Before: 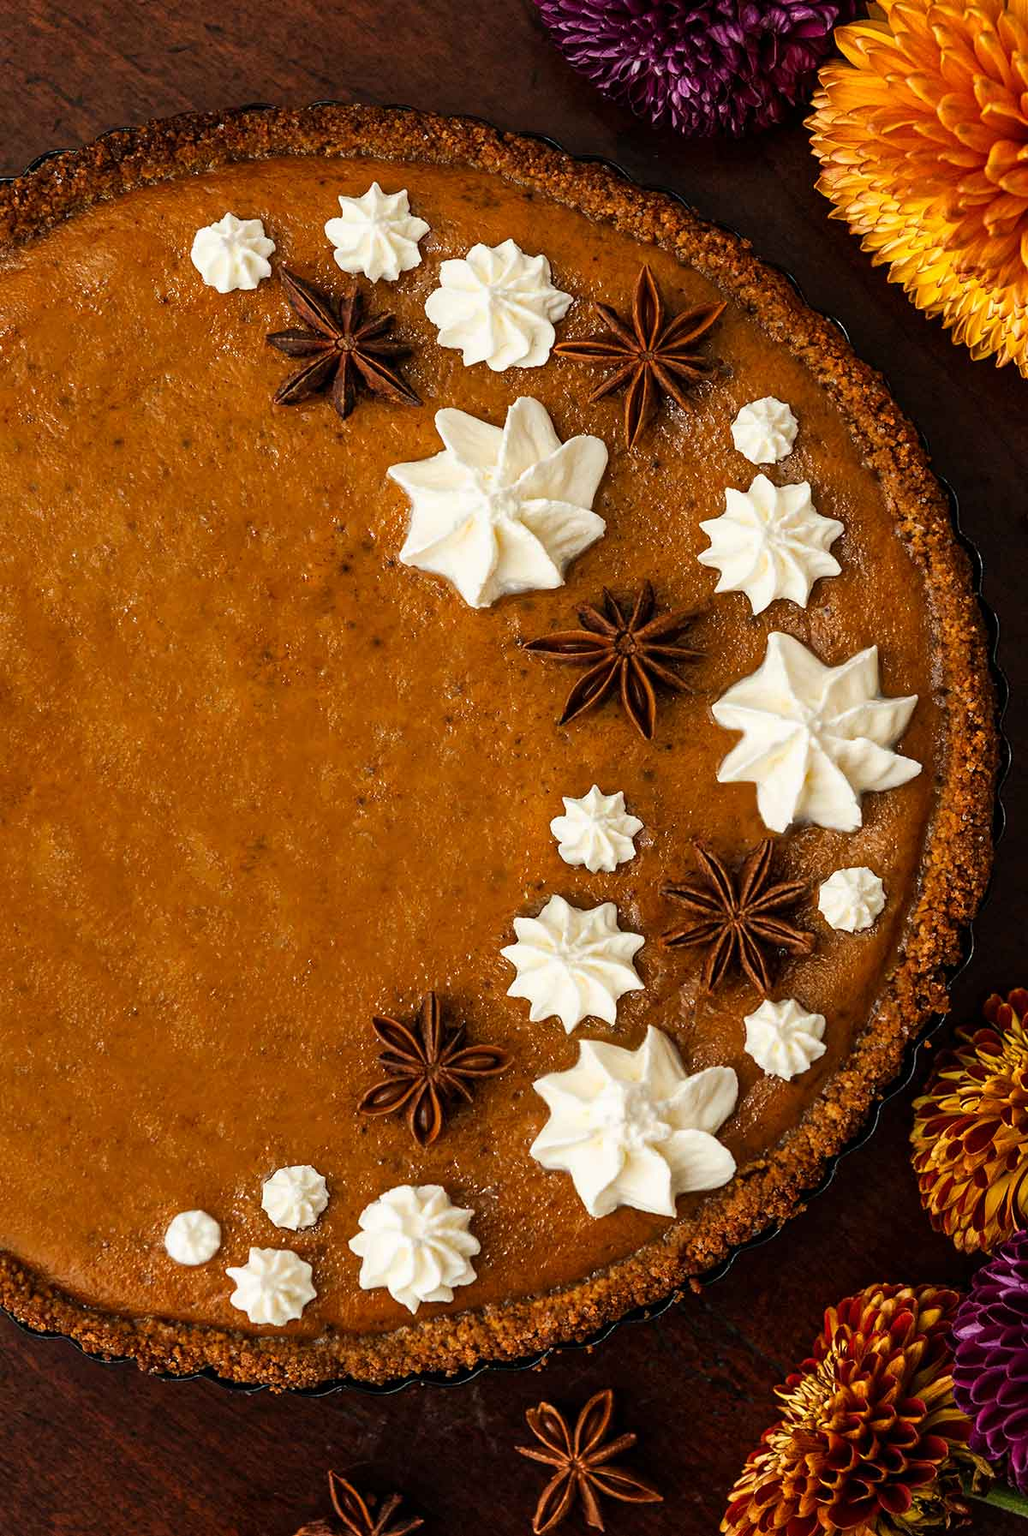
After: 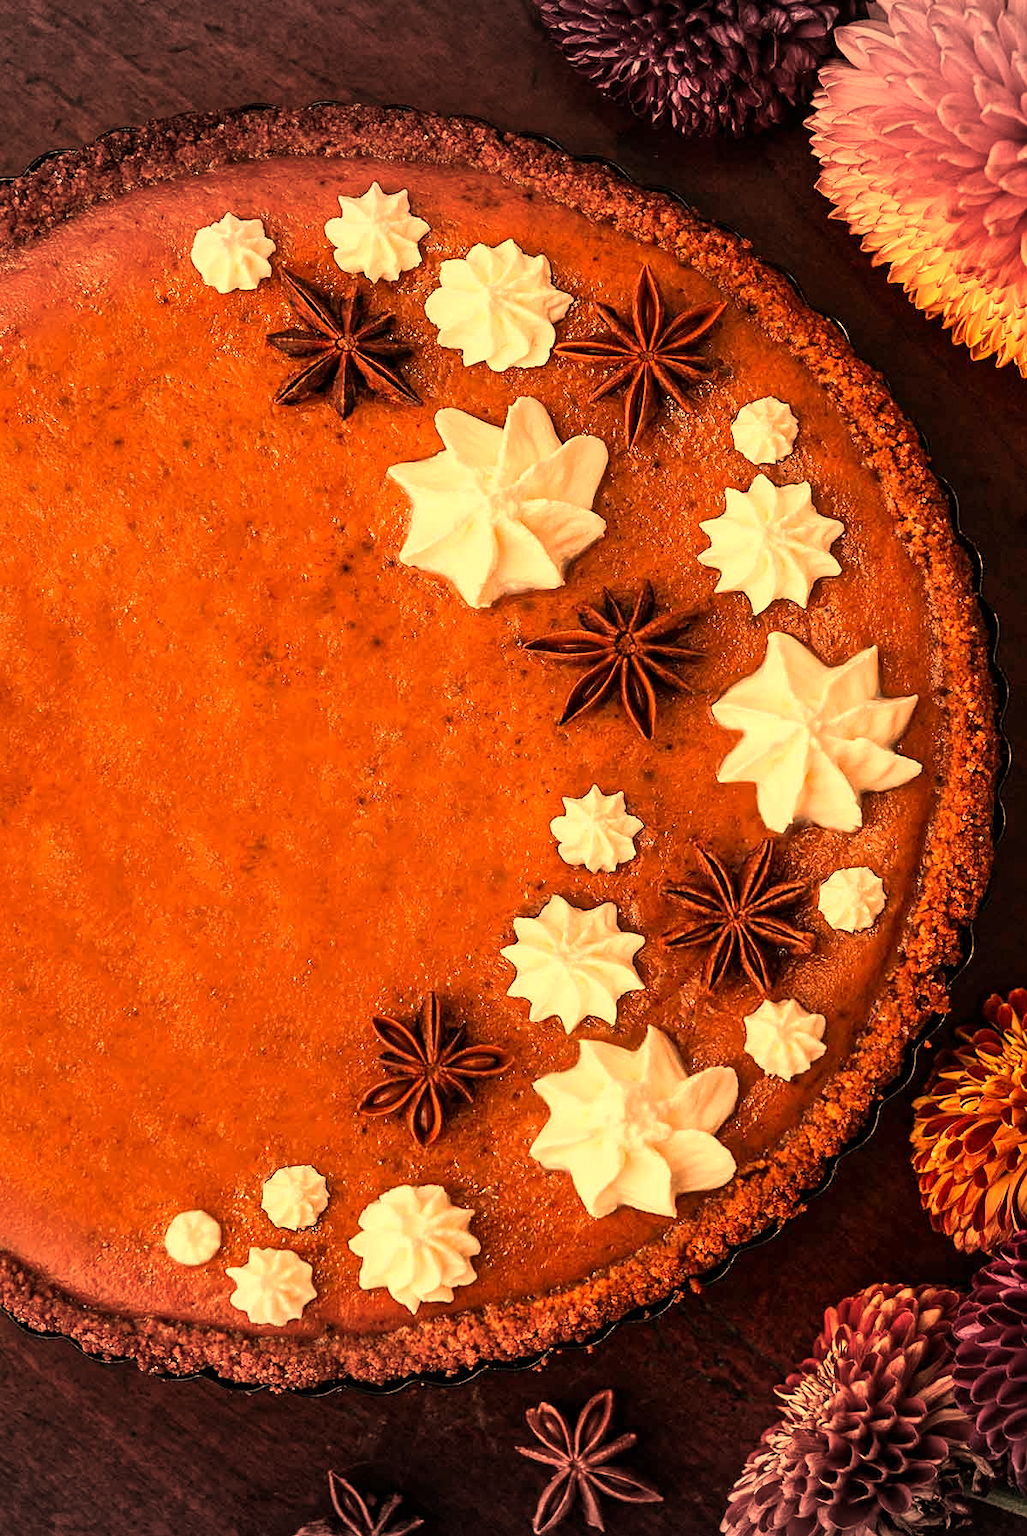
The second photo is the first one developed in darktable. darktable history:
sharpen: amount 0.2
white balance: red 1.467, blue 0.684
vignetting: fall-off start 100%, brightness -0.282, width/height ratio 1.31
